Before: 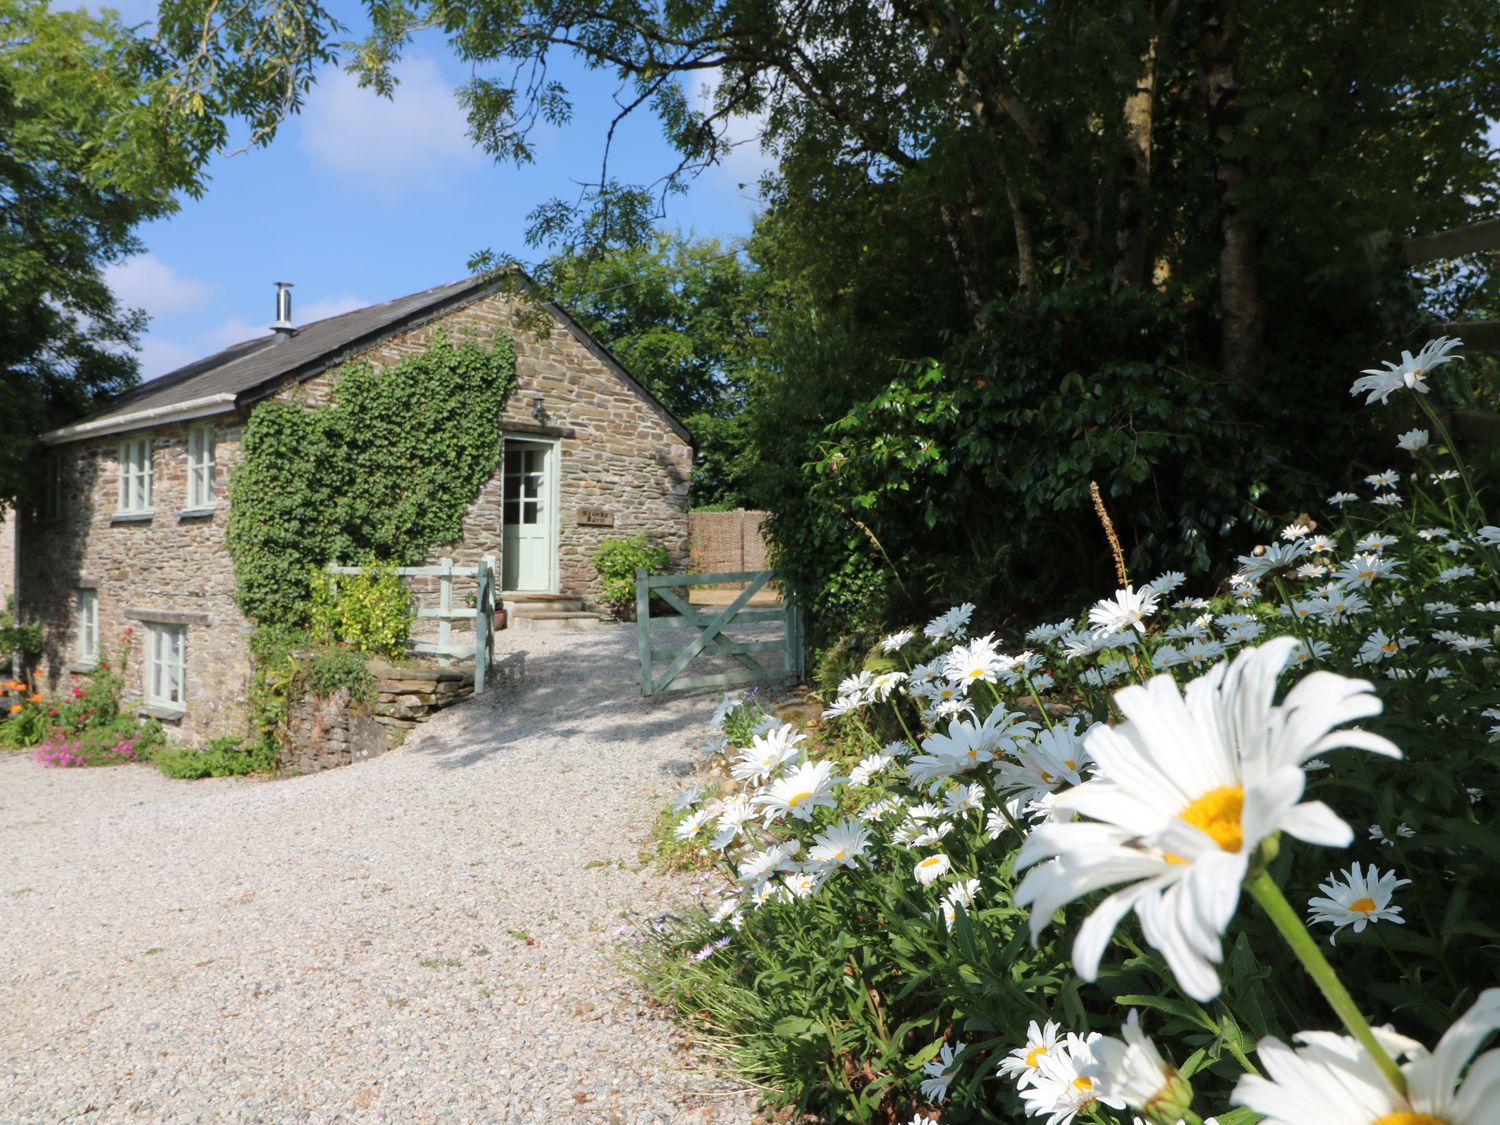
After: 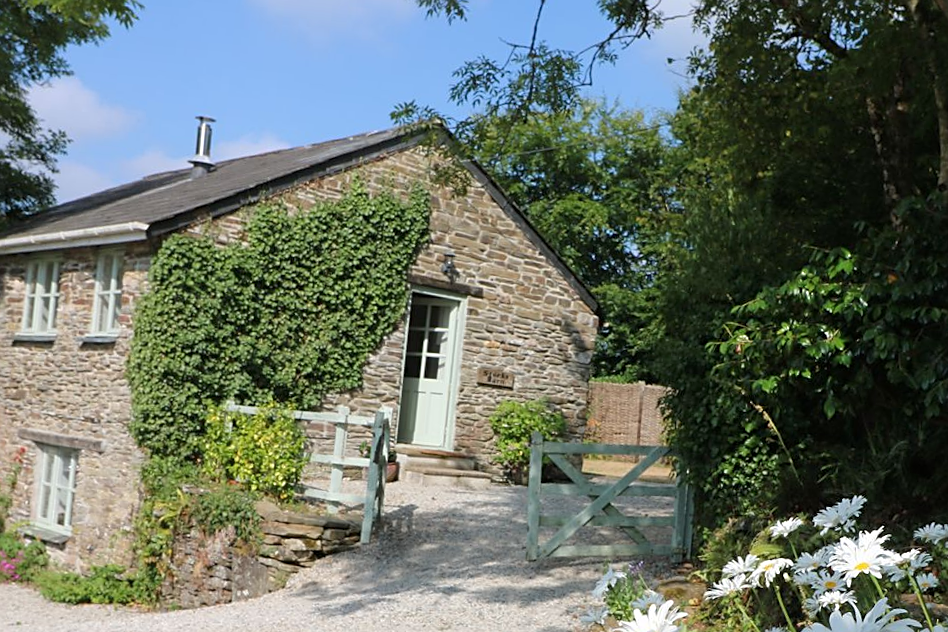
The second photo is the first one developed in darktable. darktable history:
sharpen: on, module defaults
crop and rotate: angle -4.99°, left 2.122%, top 6.945%, right 27.566%, bottom 30.519%
